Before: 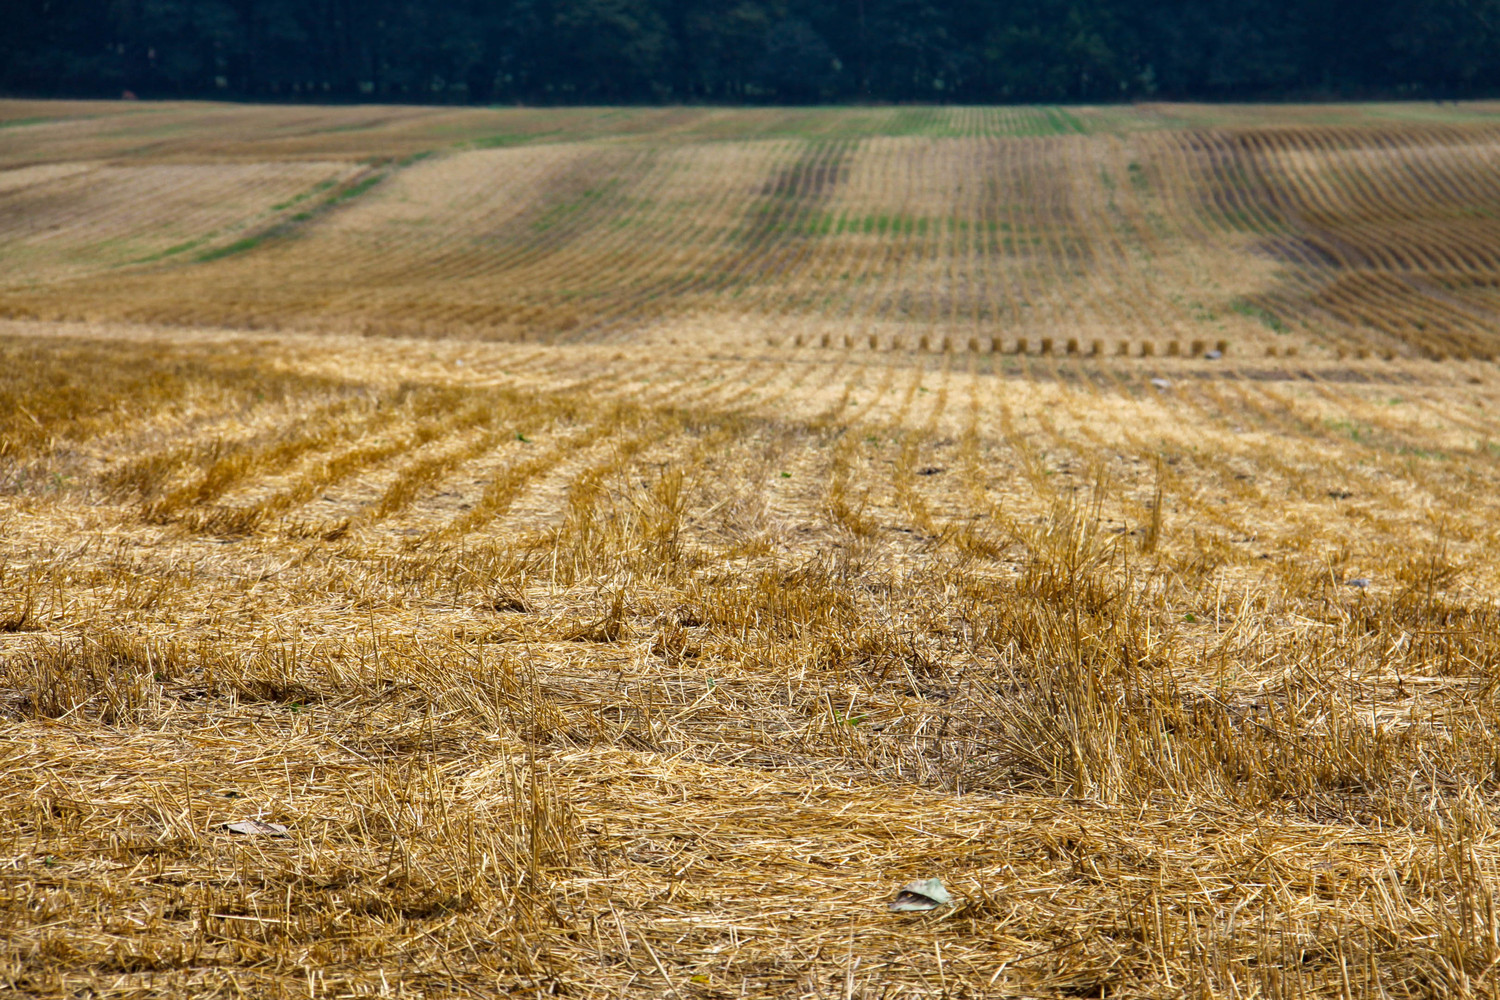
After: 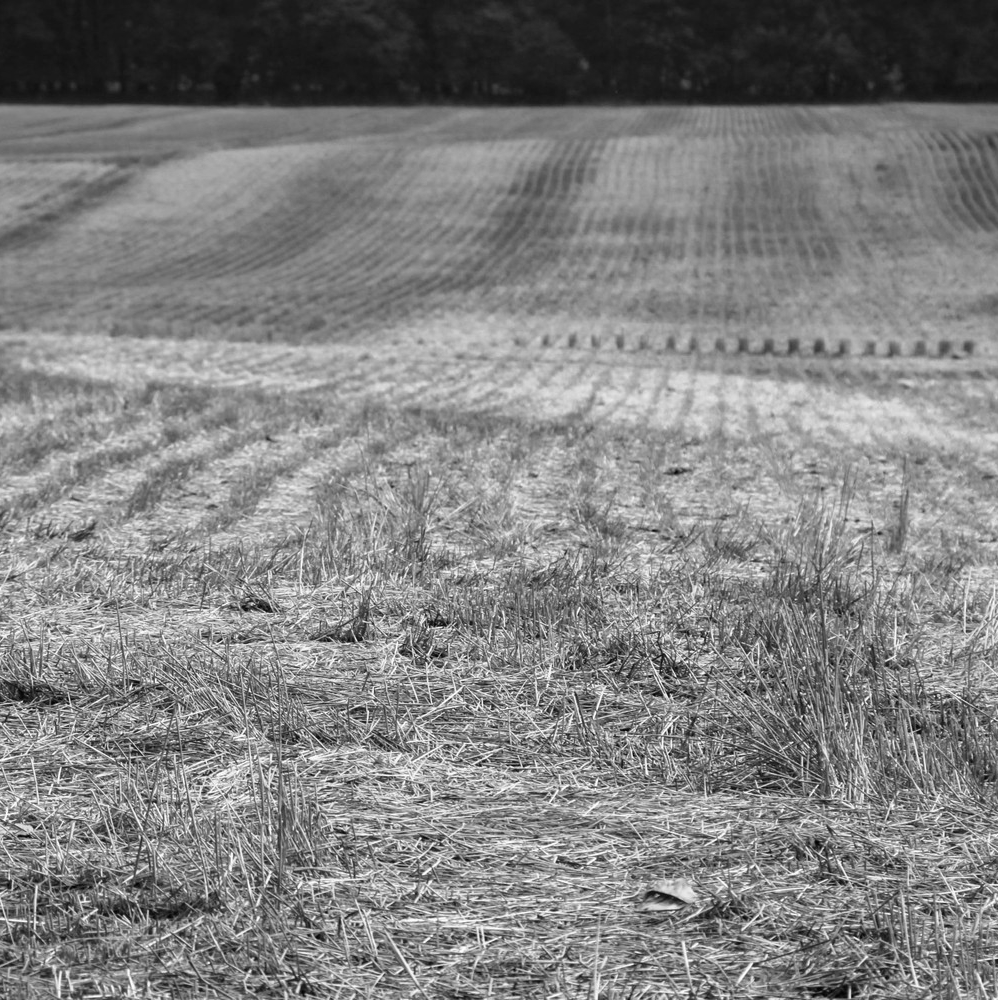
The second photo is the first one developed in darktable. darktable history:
monochrome: on, module defaults
crop: left 16.899%, right 16.556%
white balance: red 1.004, blue 1.096
